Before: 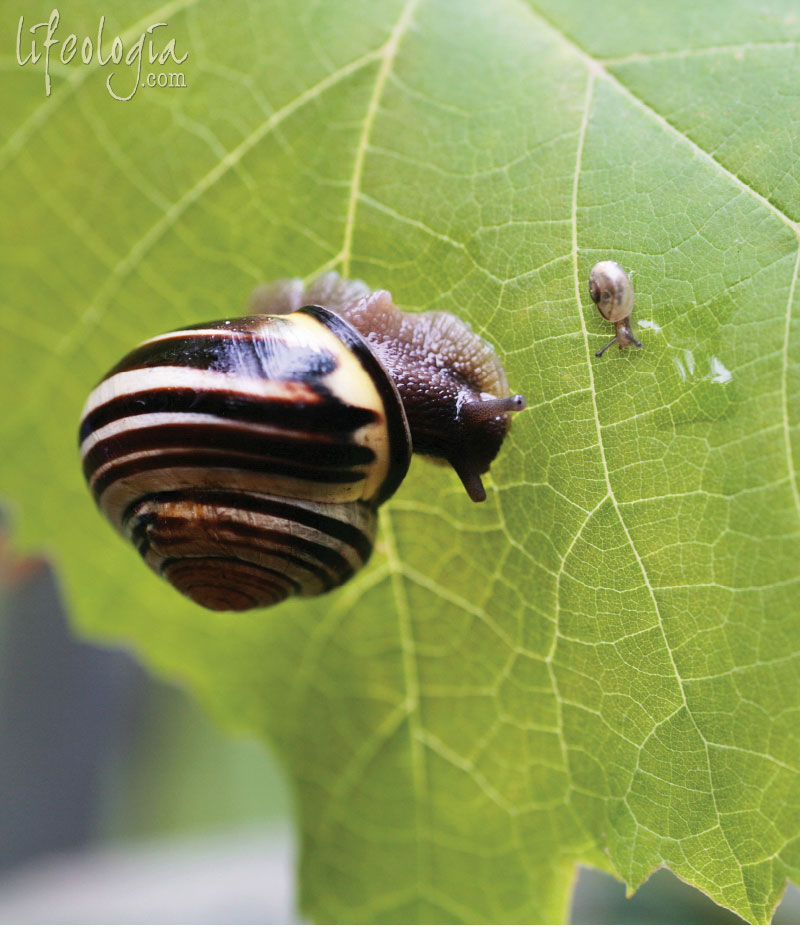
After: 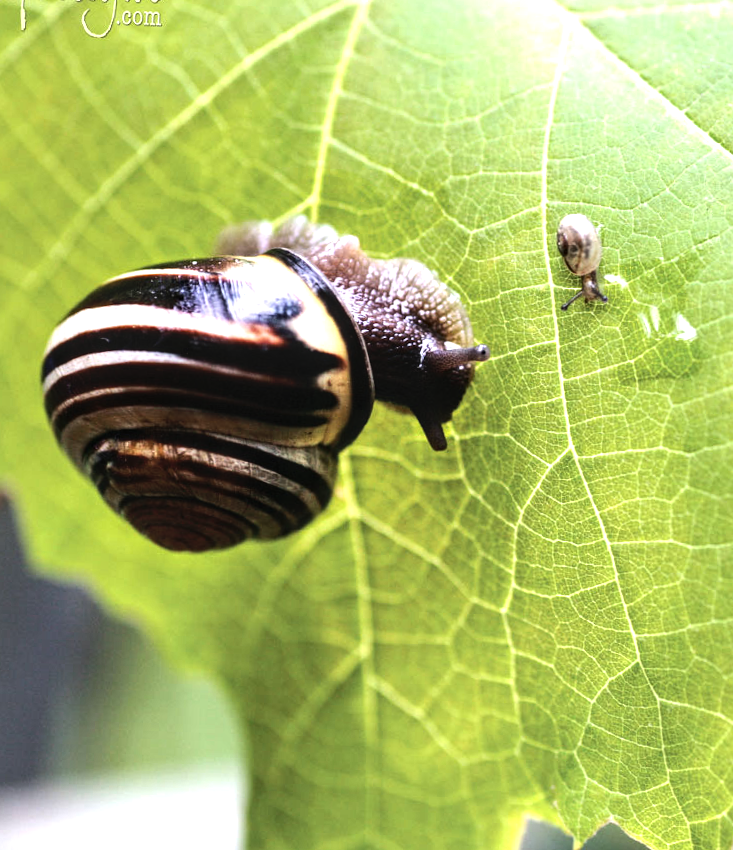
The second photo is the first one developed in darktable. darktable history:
tone equalizer: -8 EV -1.08 EV, -7 EV -1.01 EV, -6 EV -0.867 EV, -5 EV -0.578 EV, -3 EV 0.578 EV, -2 EV 0.867 EV, -1 EV 1.01 EV, +0 EV 1.08 EV, edges refinement/feathering 500, mask exposure compensation -1.57 EV, preserve details no
local contrast: on, module defaults
crop and rotate: angle -1.96°, left 3.097%, top 4.154%, right 1.586%, bottom 0.529%
